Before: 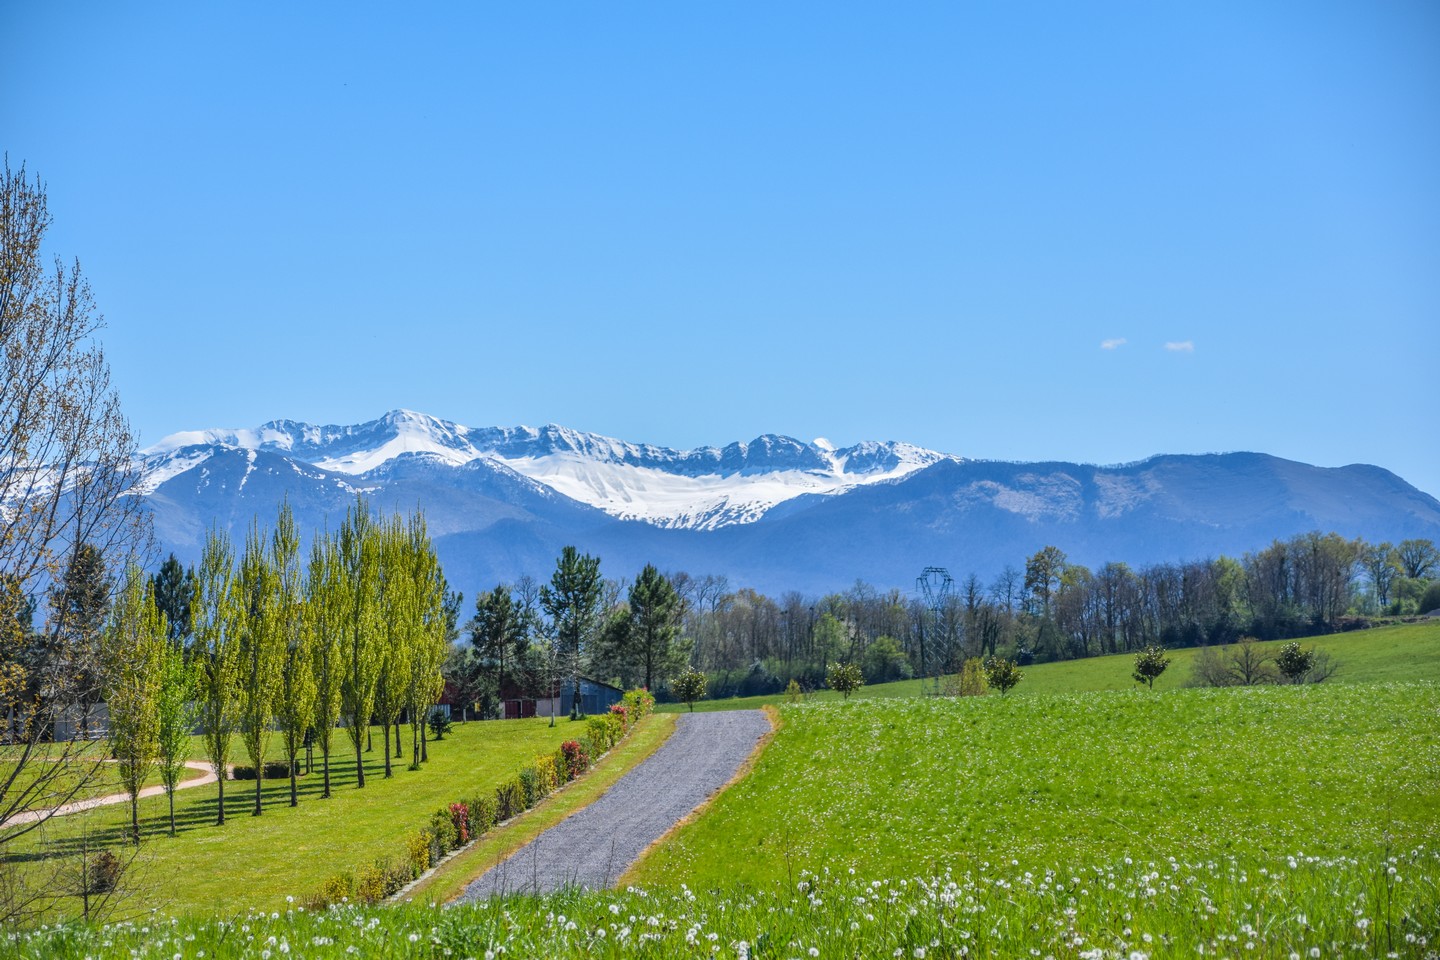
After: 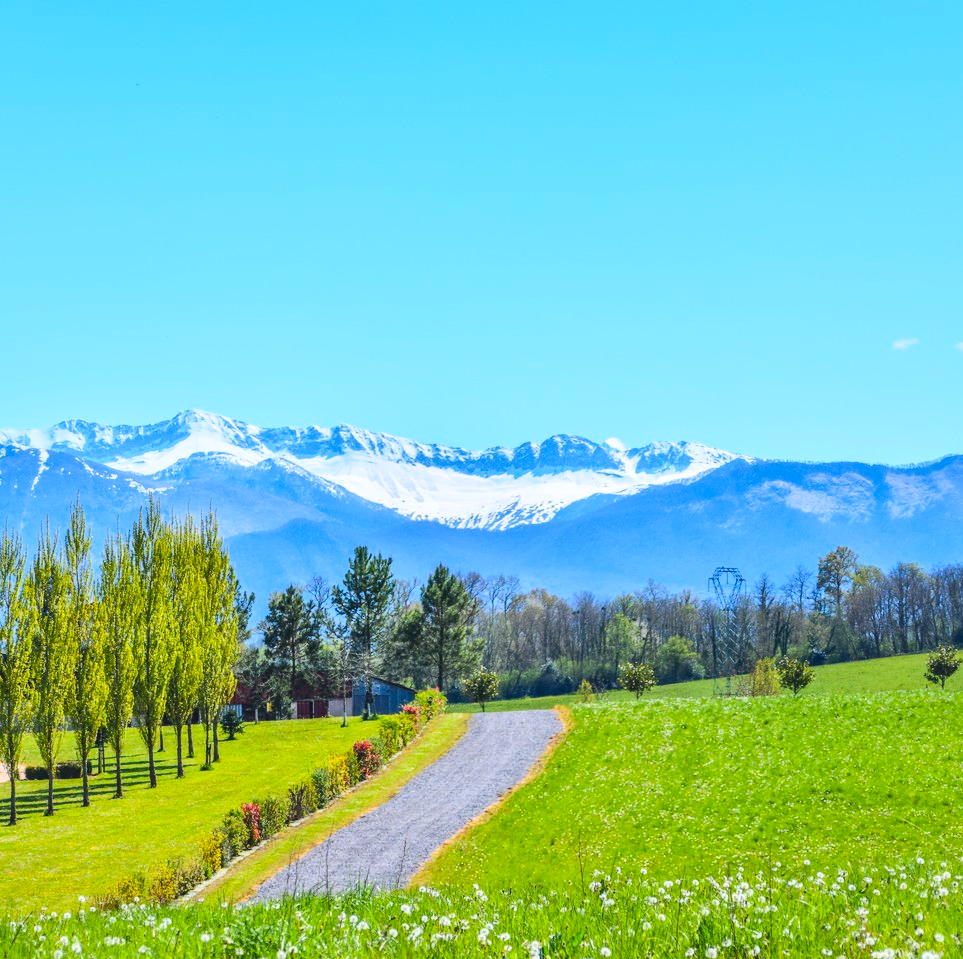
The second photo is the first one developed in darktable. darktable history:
crop and rotate: left 14.471%, right 18.615%
contrast brightness saturation: contrast 0.245, brightness 0.268, saturation 0.391
